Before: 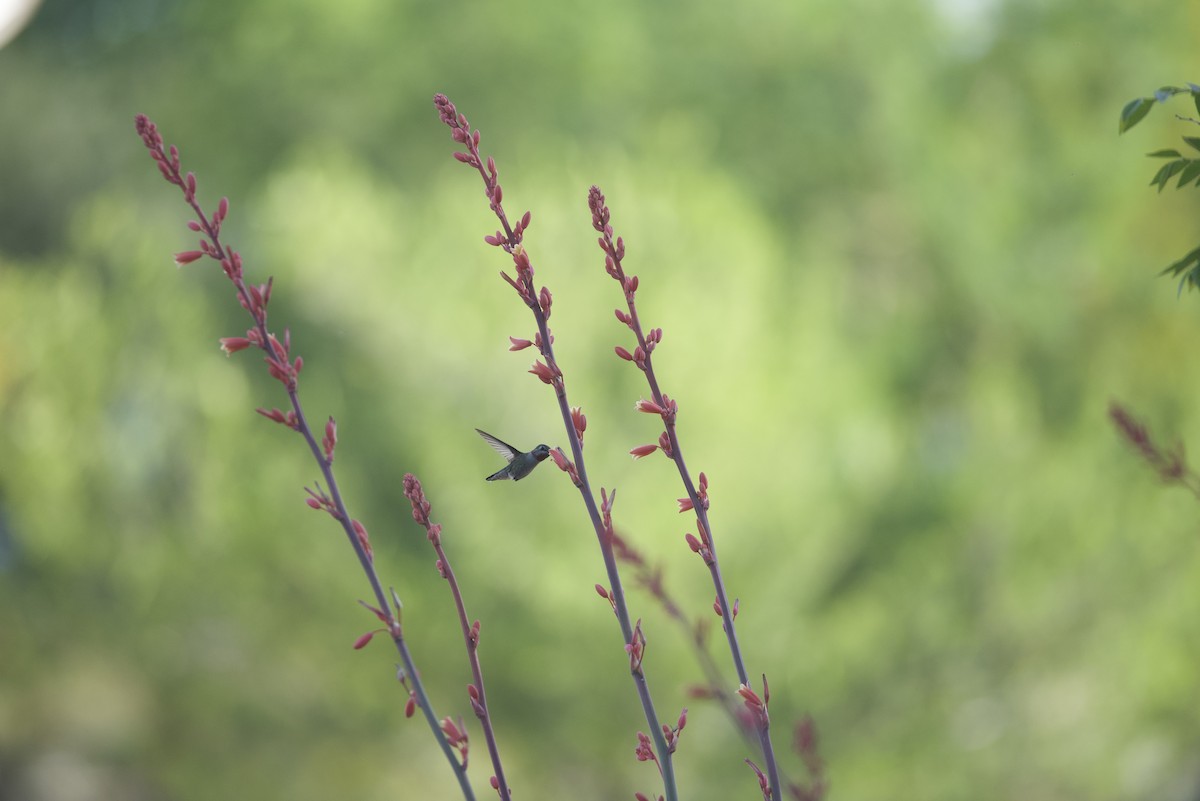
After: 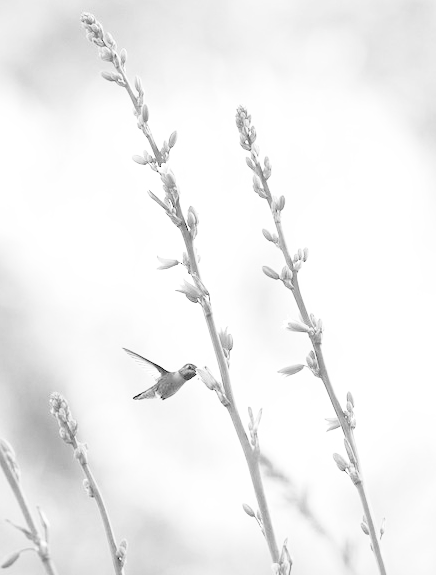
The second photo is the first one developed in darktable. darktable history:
crop and rotate: left 29.459%, top 10.206%, right 34.14%, bottom 17.902%
color calibration: output gray [0.22, 0.42, 0.37, 0], illuminant same as pipeline (D50), adaptation none (bypass), x 0.333, y 0.333, temperature 5012.18 K
base curve: curves: ch0 [(0, 0) (0.028, 0.03) (0.105, 0.232) (0.387, 0.748) (0.754, 0.968) (1, 1)], preserve colors none
exposure: exposure 1 EV, compensate highlight preservation false
color balance rgb: global offset › luminance 0.497%, perceptual saturation grading › global saturation 20%, perceptual saturation grading › highlights -24.941%, perceptual saturation grading › shadows 49.785%, global vibrance 20%
